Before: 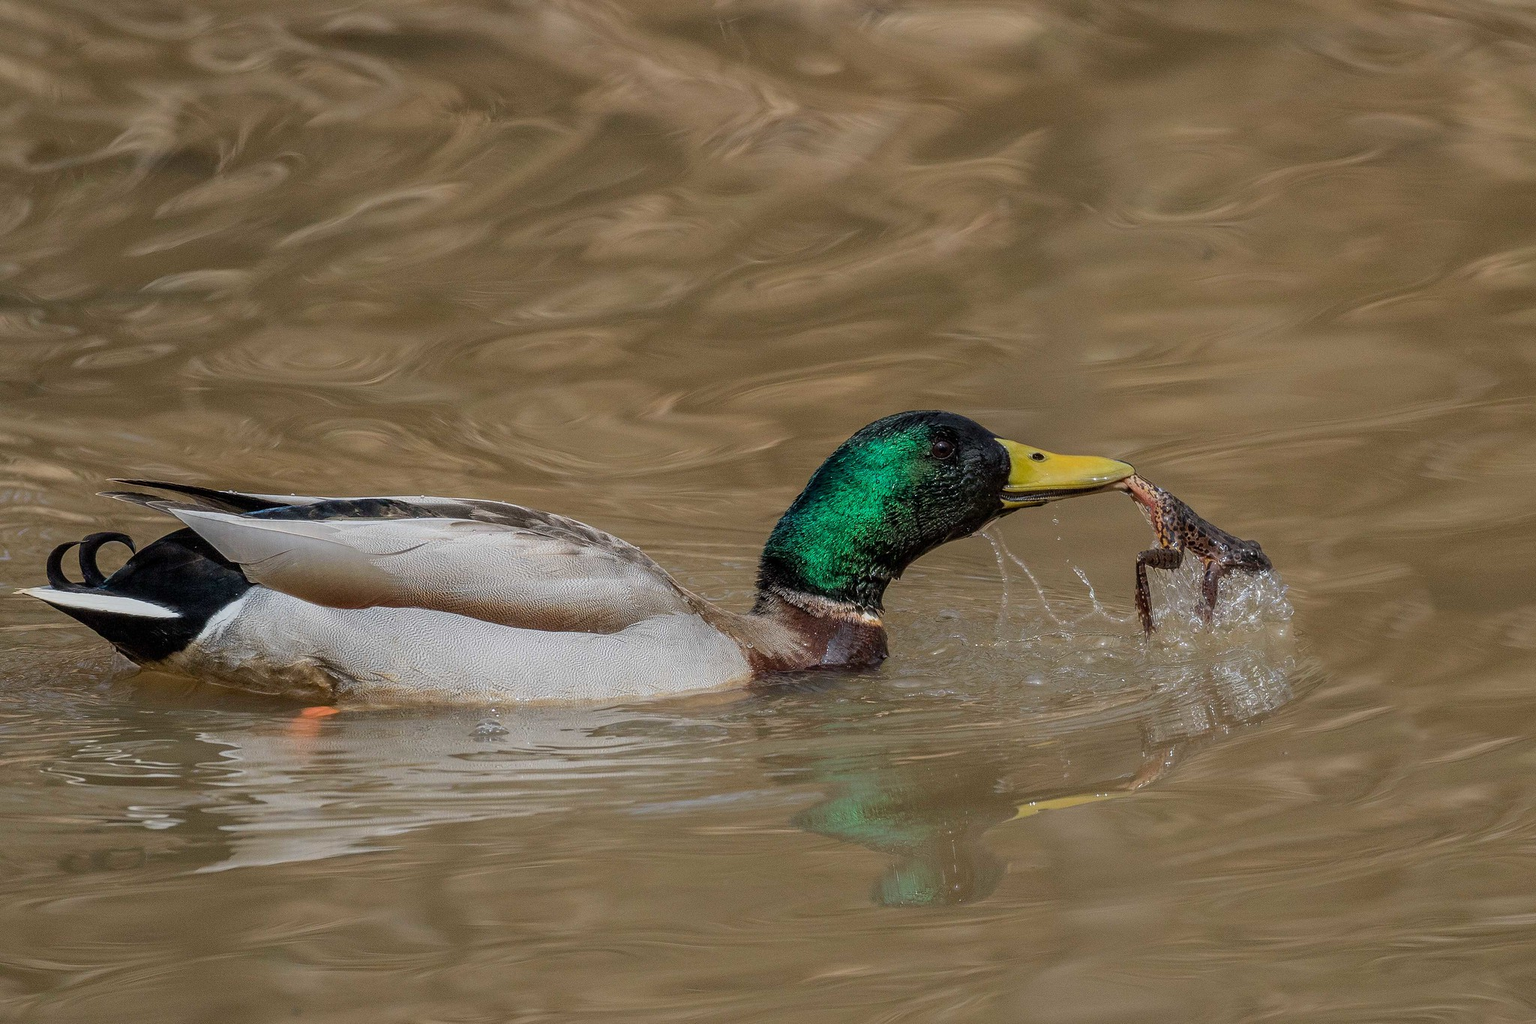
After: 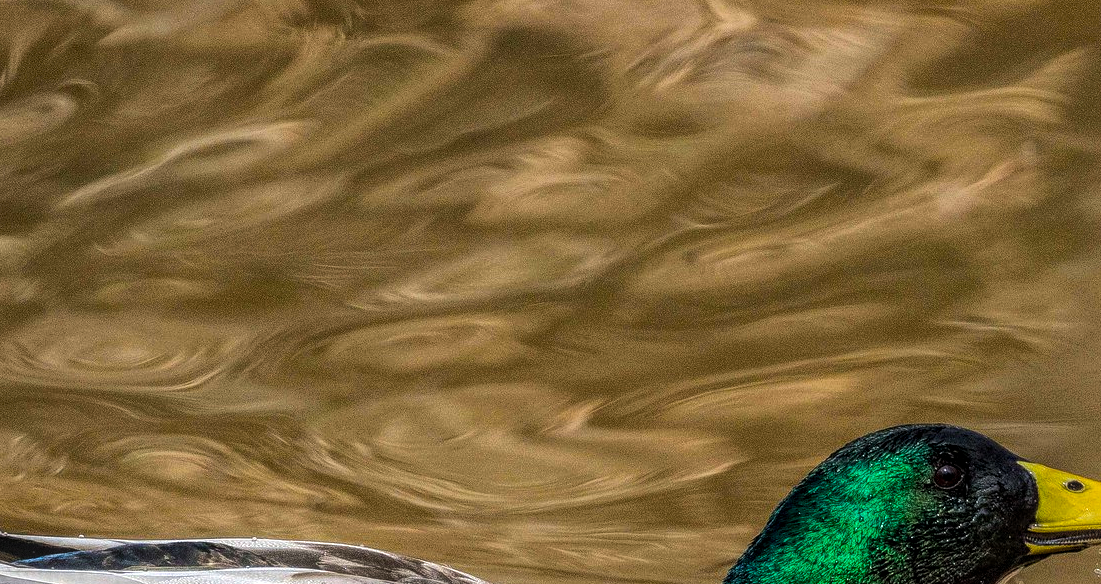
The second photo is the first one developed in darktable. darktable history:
vignetting: fall-off start 100.18%, fall-off radius 72.04%, brightness -0.225, saturation 0.144, width/height ratio 1.171, dithering 8-bit output
color balance rgb: perceptual saturation grading › global saturation 30.982%, perceptual brilliance grading › highlights 18.066%, perceptual brilliance grading › mid-tones 31.342%, perceptual brilliance grading › shadows -30.553%, global vibrance 20%
local contrast: highlights 74%, shadows 55%, detail 177%, midtone range 0.204
crop: left 15.109%, top 9.063%, right 31.103%, bottom 48.129%
